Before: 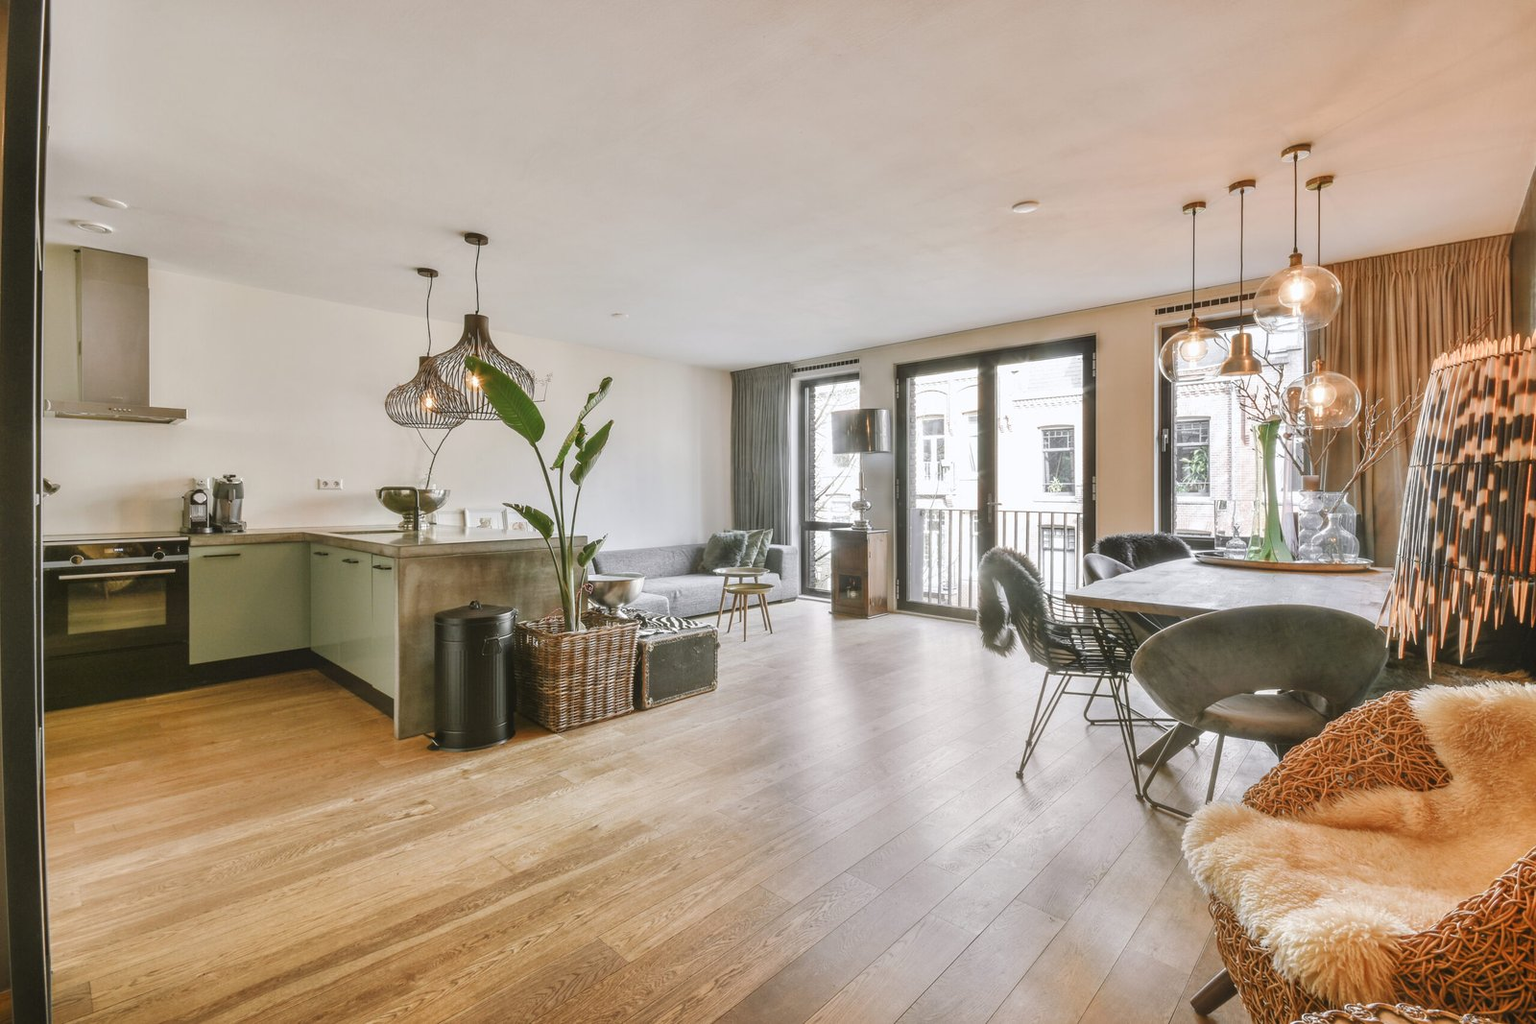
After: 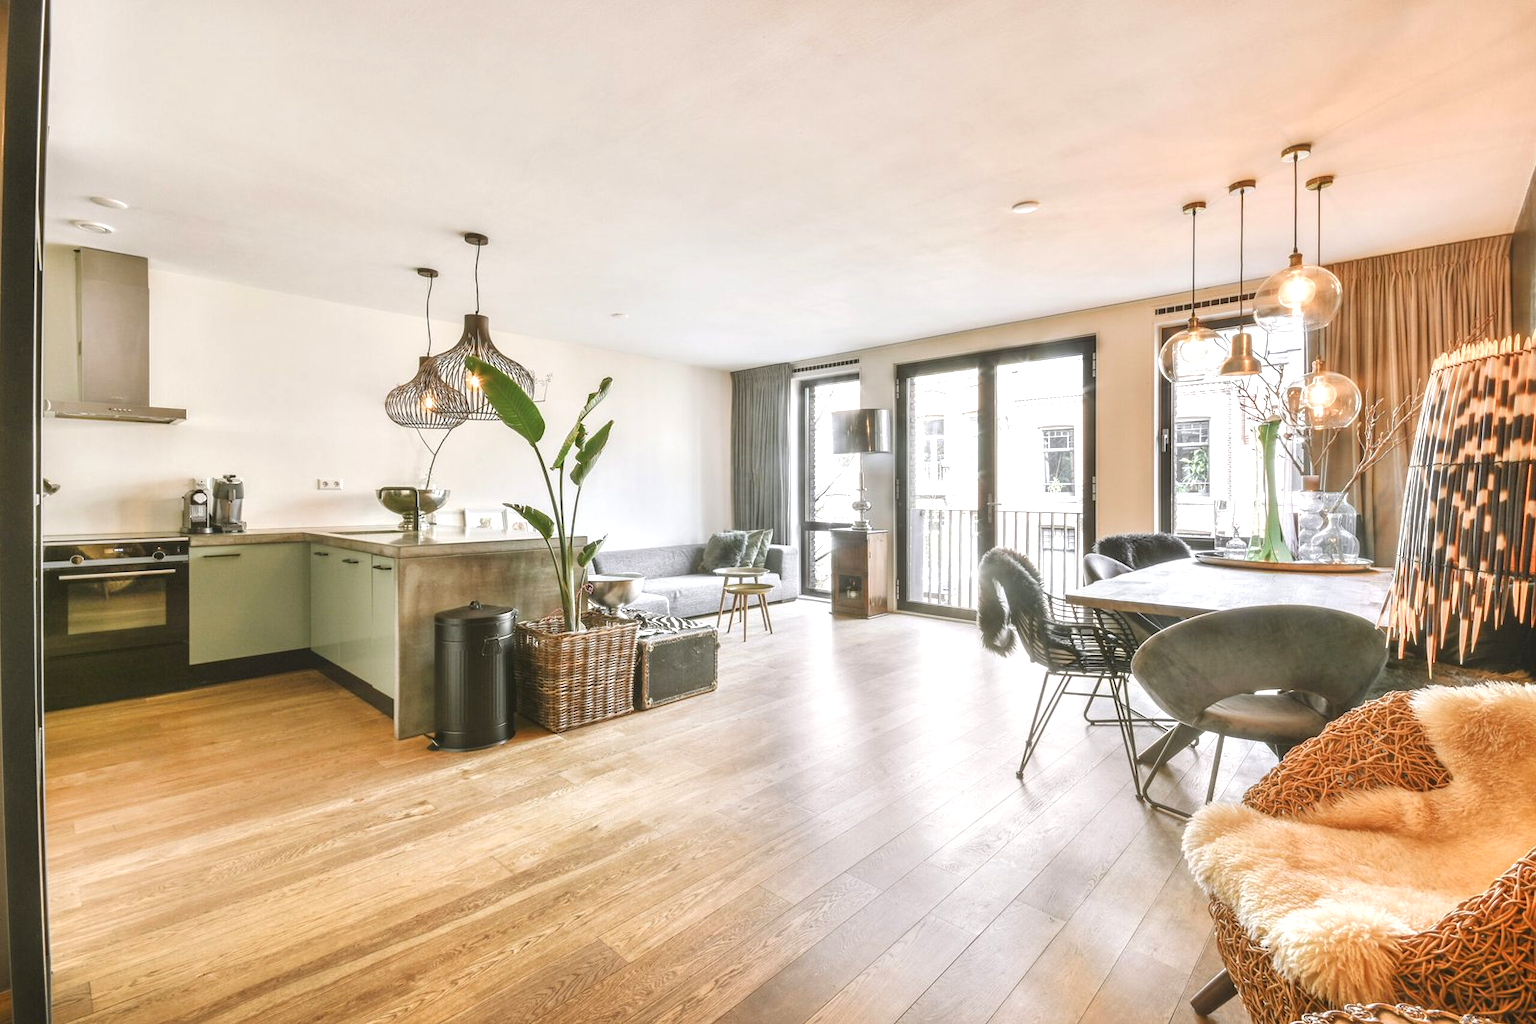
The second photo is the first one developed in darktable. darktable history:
exposure: black level correction 0, exposure 0.589 EV, compensate exposure bias true, compensate highlight preservation false
